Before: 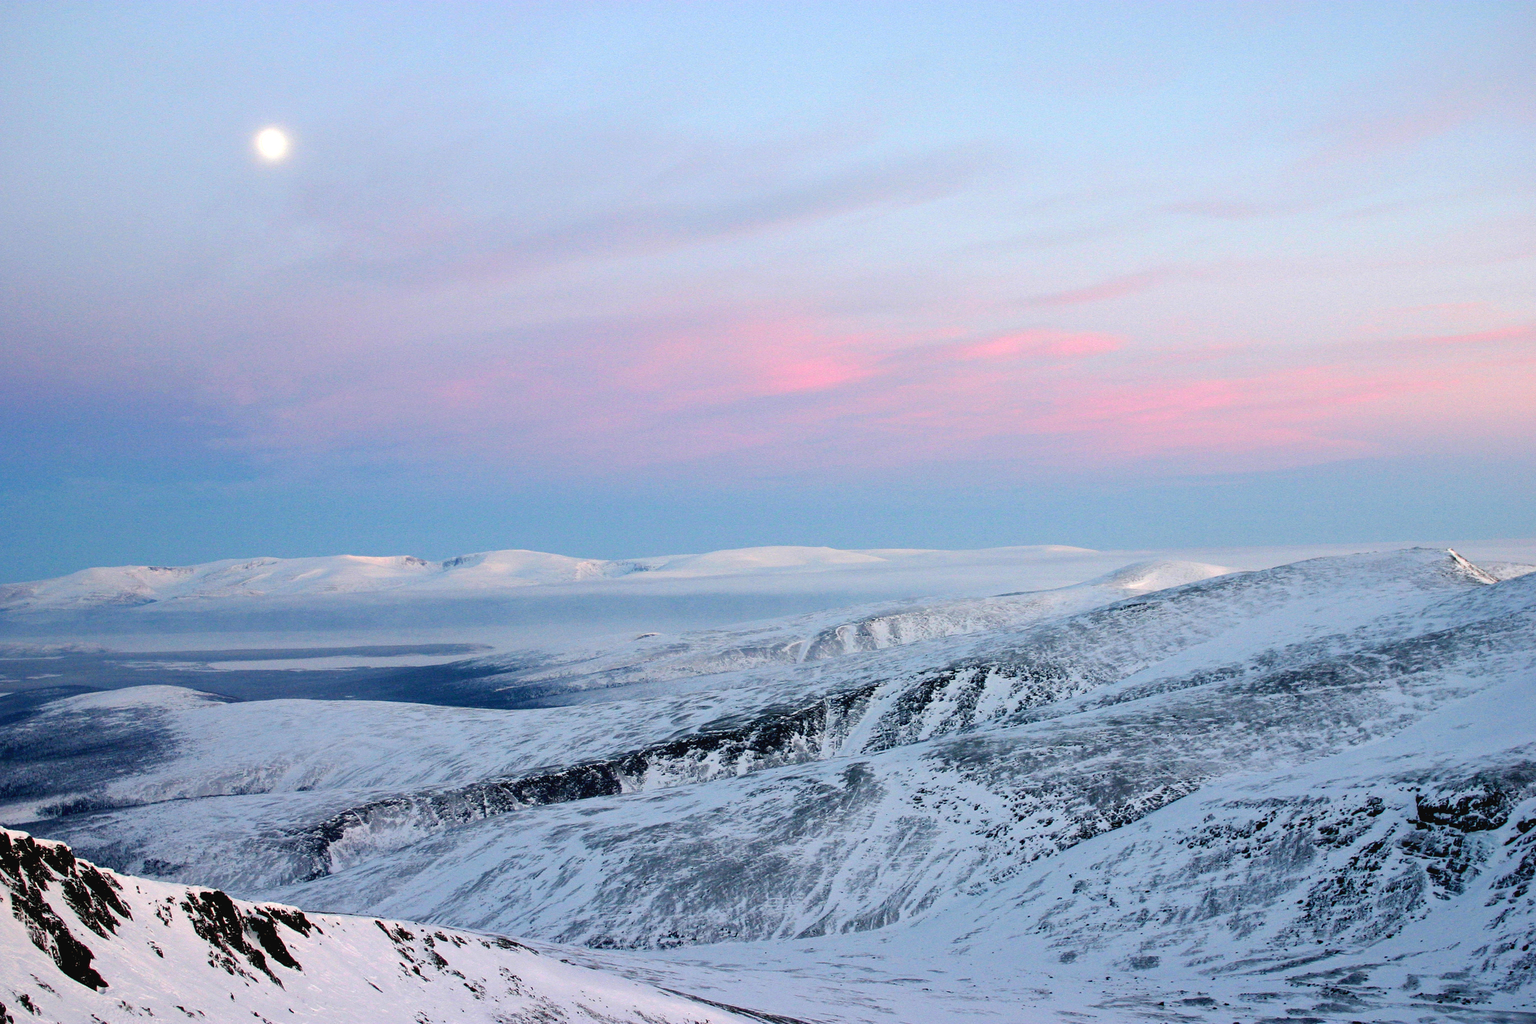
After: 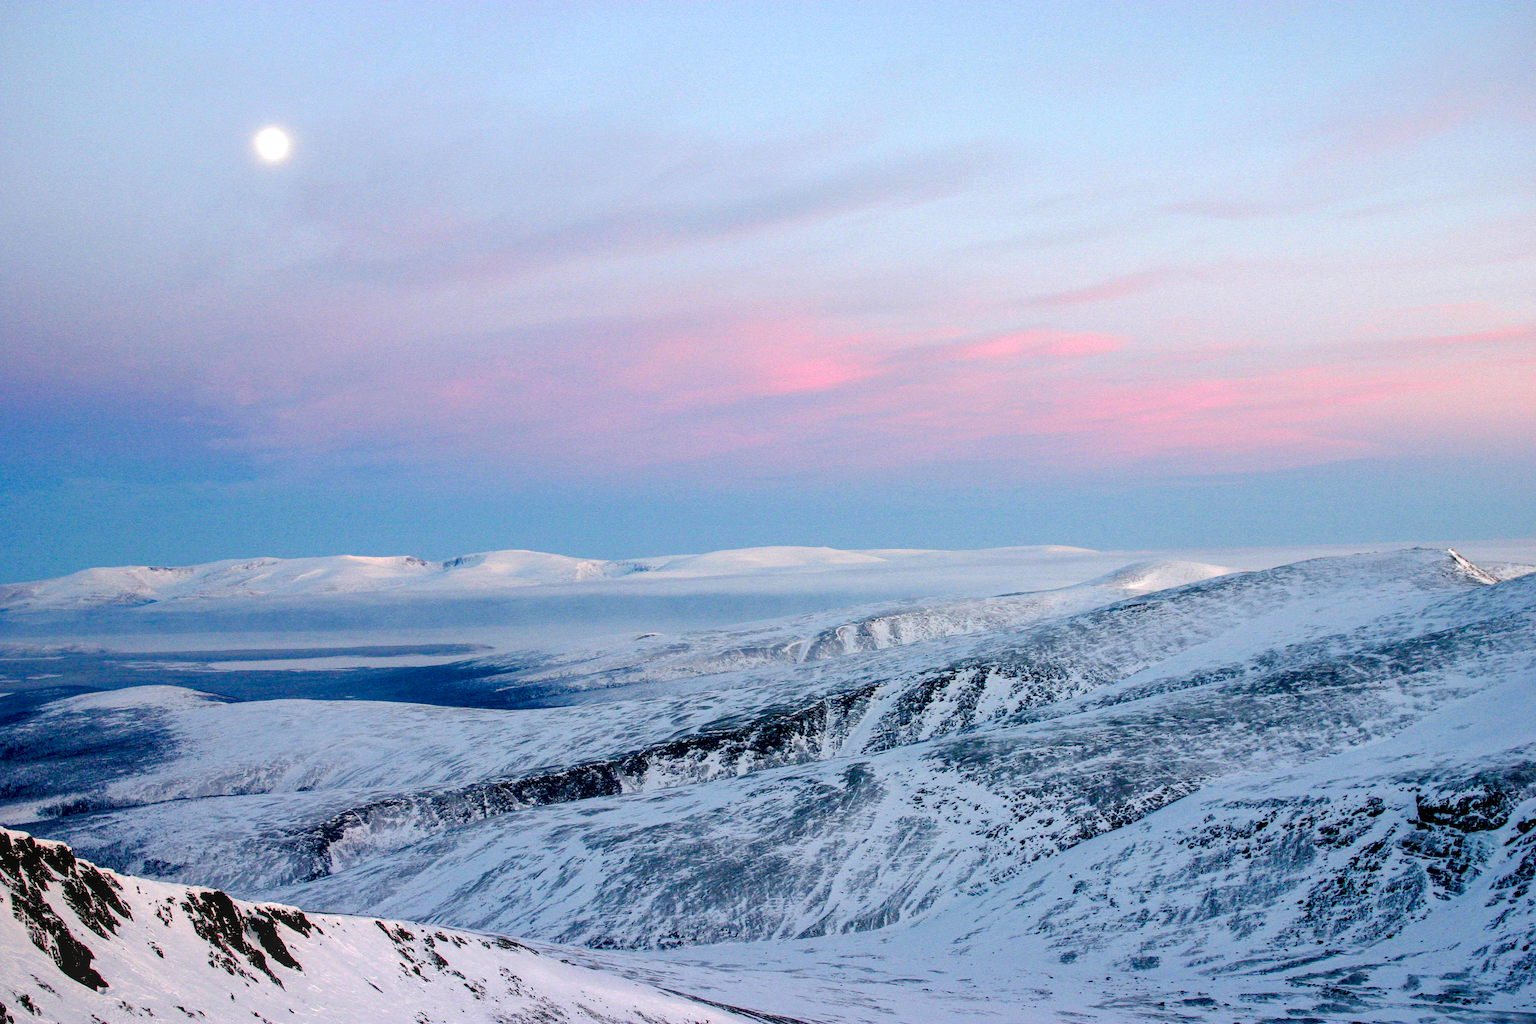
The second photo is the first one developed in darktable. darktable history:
local contrast: on, module defaults
color balance rgb: perceptual saturation grading › global saturation 20%, perceptual saturation grading › highlights -25.083%, perceptual saturation grading › shadows 49.572%, global vibrance 9.189%
